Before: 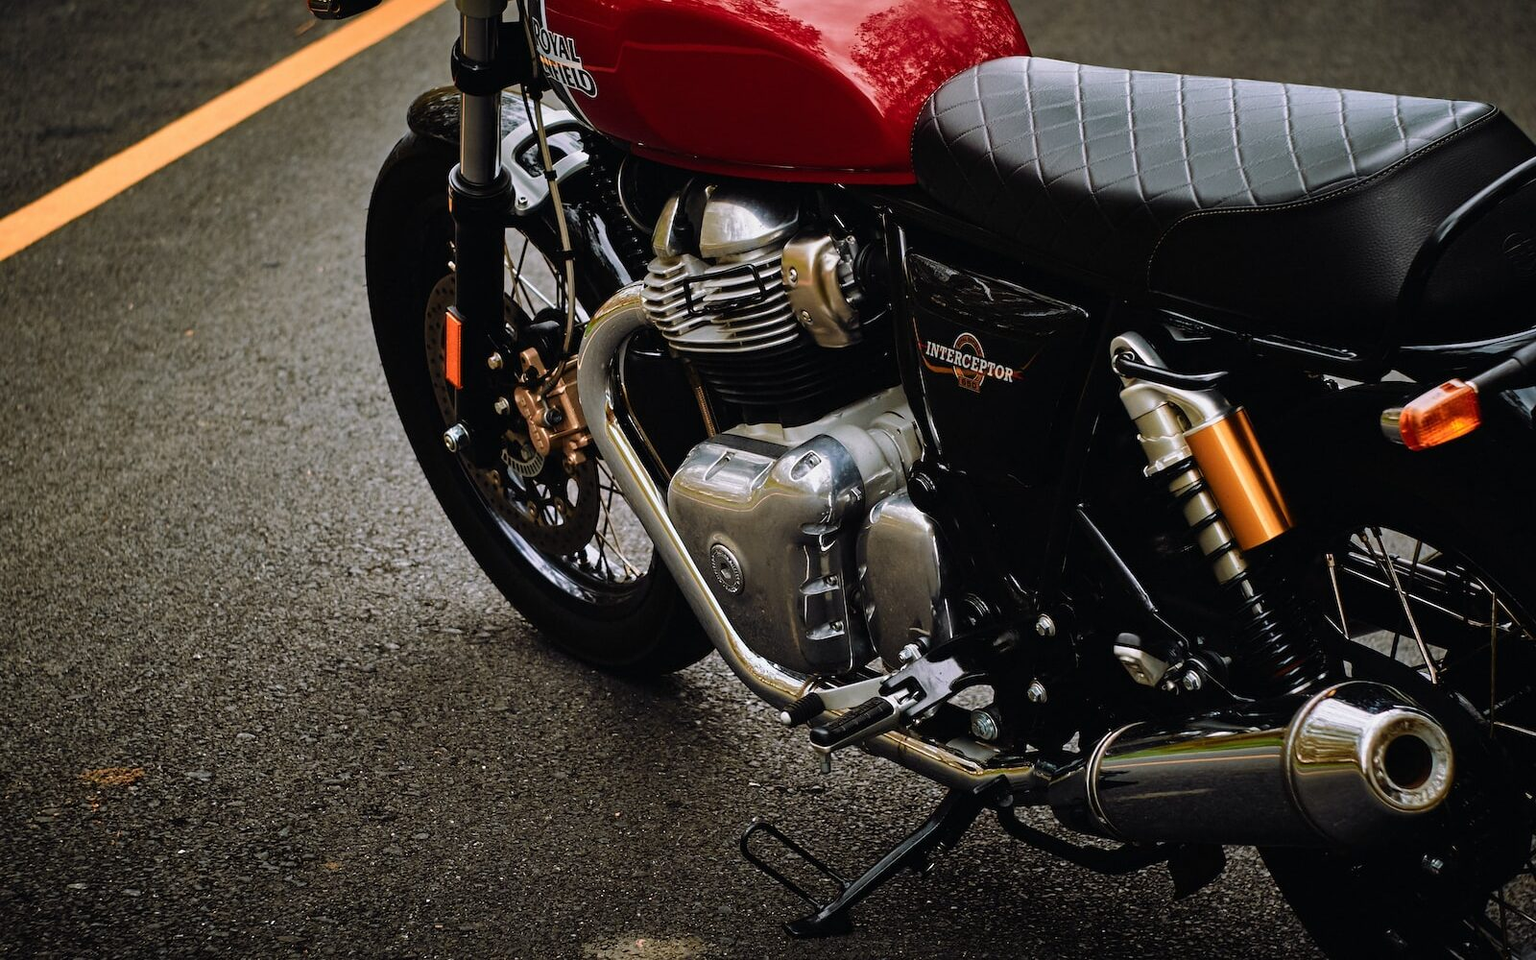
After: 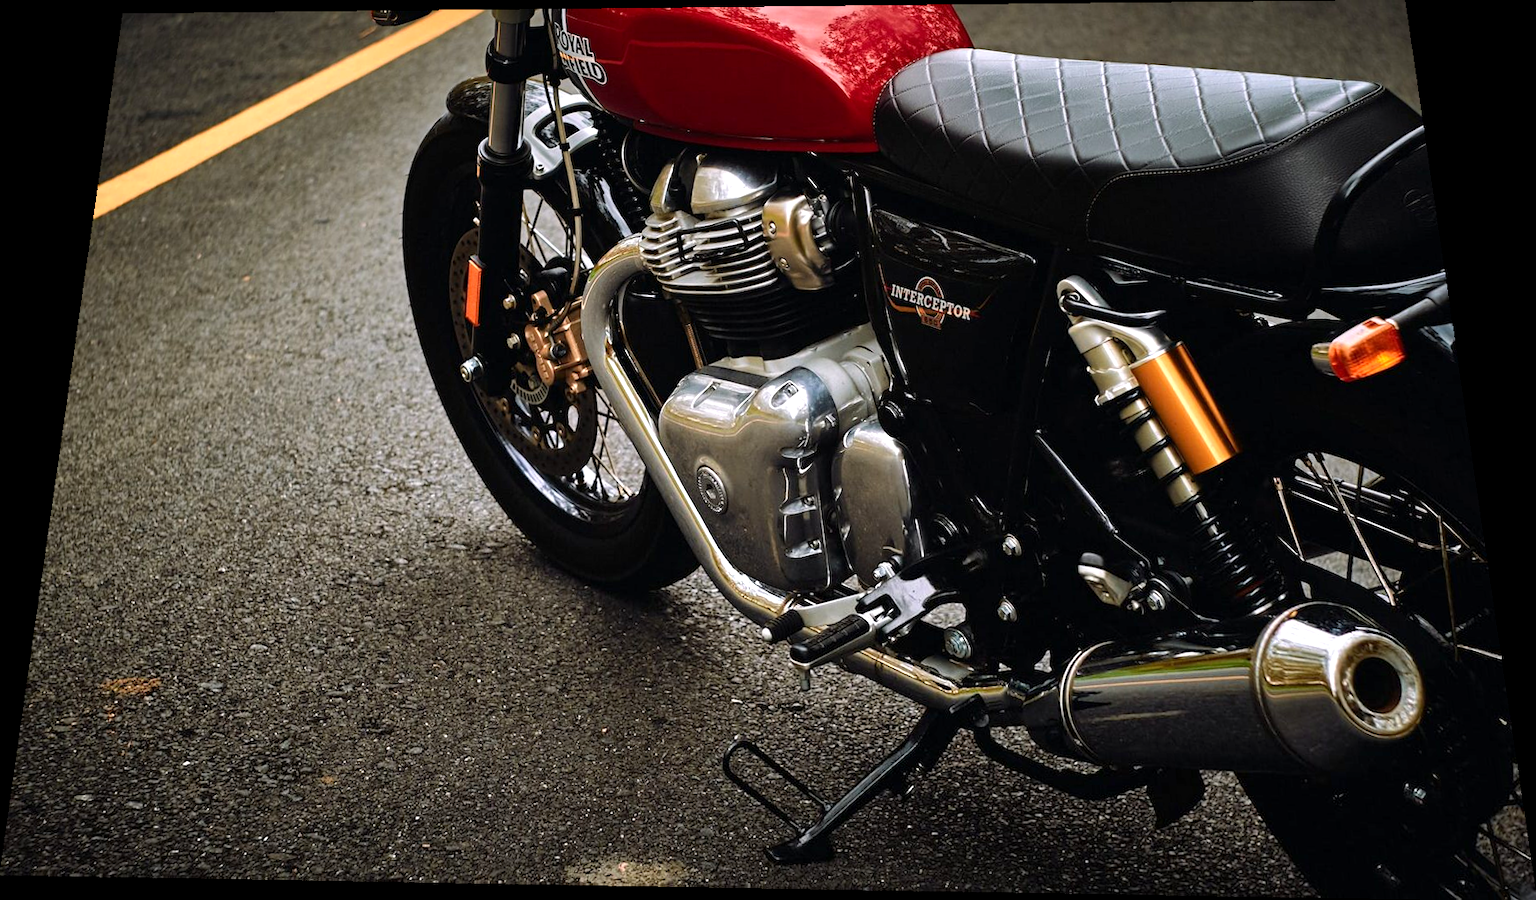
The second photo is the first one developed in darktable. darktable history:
exposure: black level correction 0.001, exposure 0.5 EV, compensate exposure bias true, compensate highlight preservation false
rotate and perspective: rotation 0.128°, lens shift (vertical) -0.181, lens shift (horizontal) -0.044, shear 0.001, automatic cropping off
